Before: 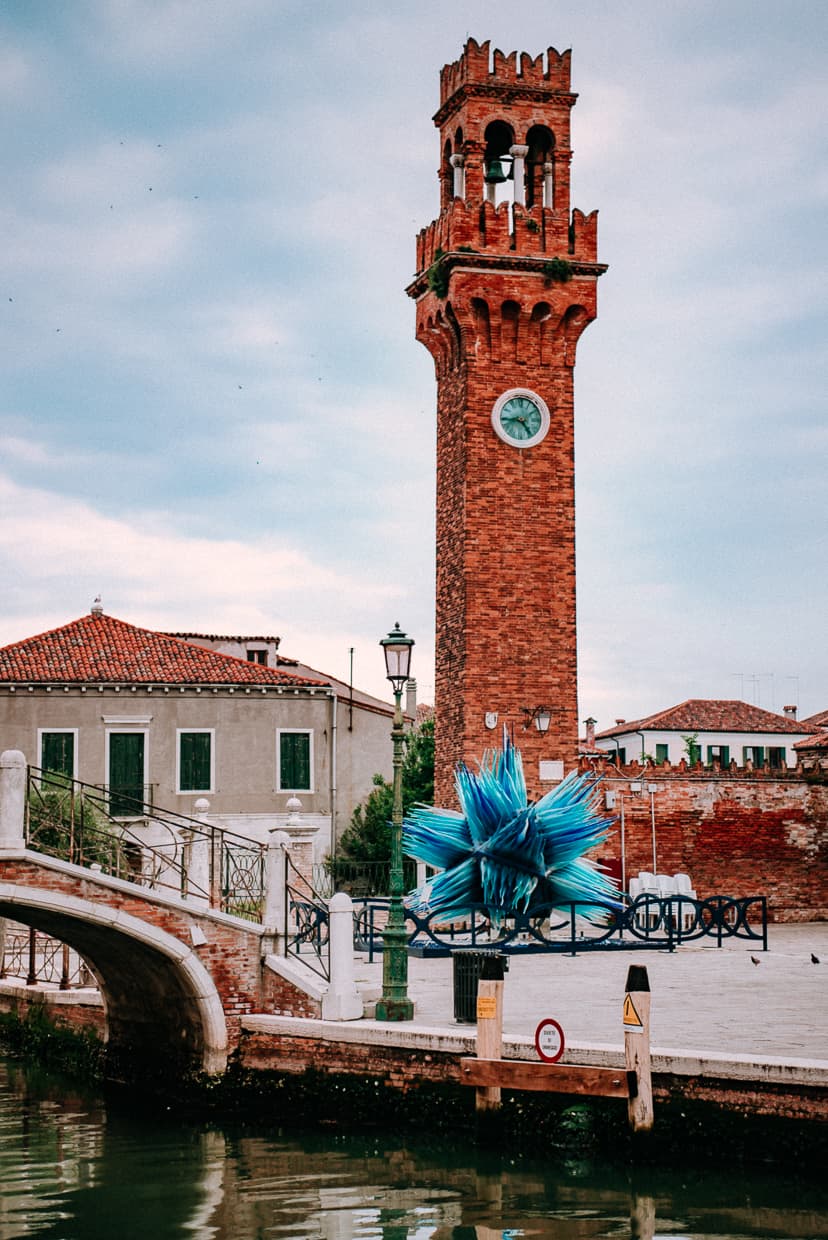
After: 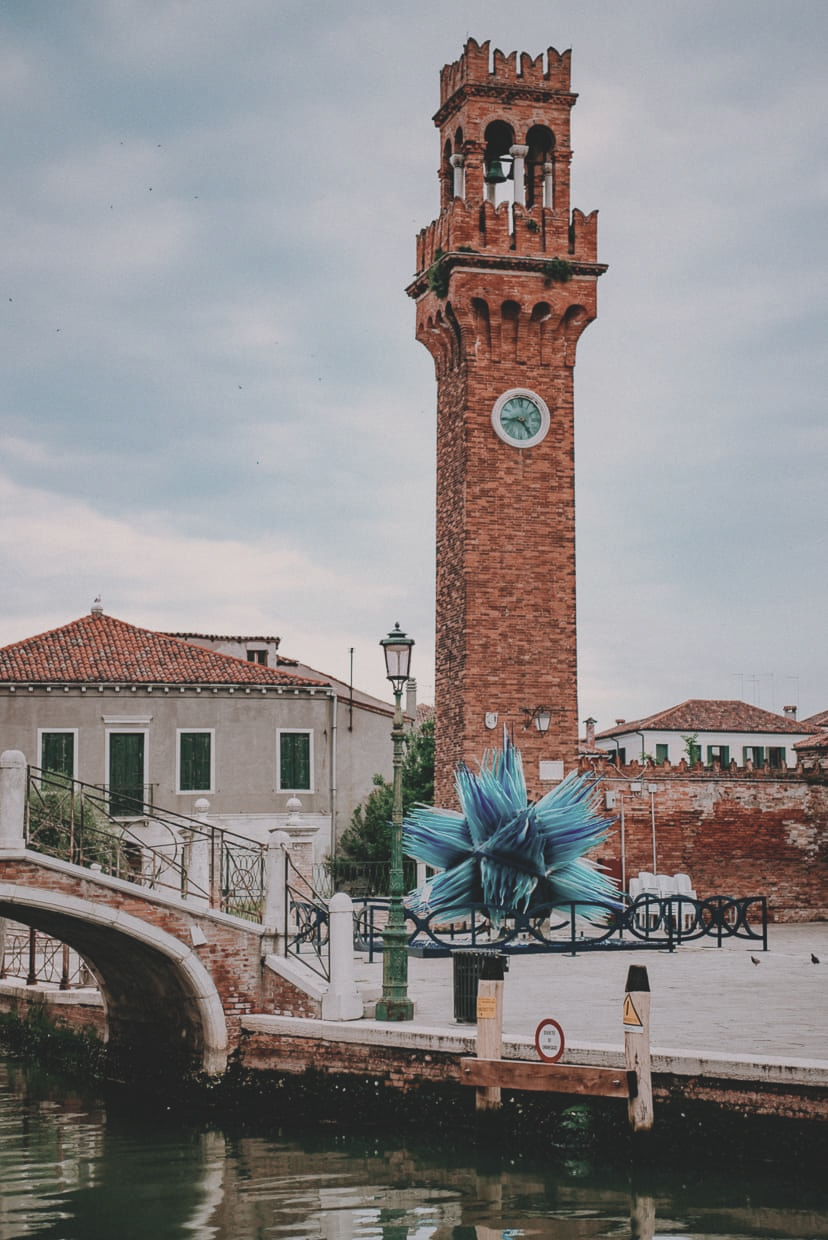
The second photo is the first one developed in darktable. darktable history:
contrast brightness saturation: contrast -0.26, saturation -0.43
